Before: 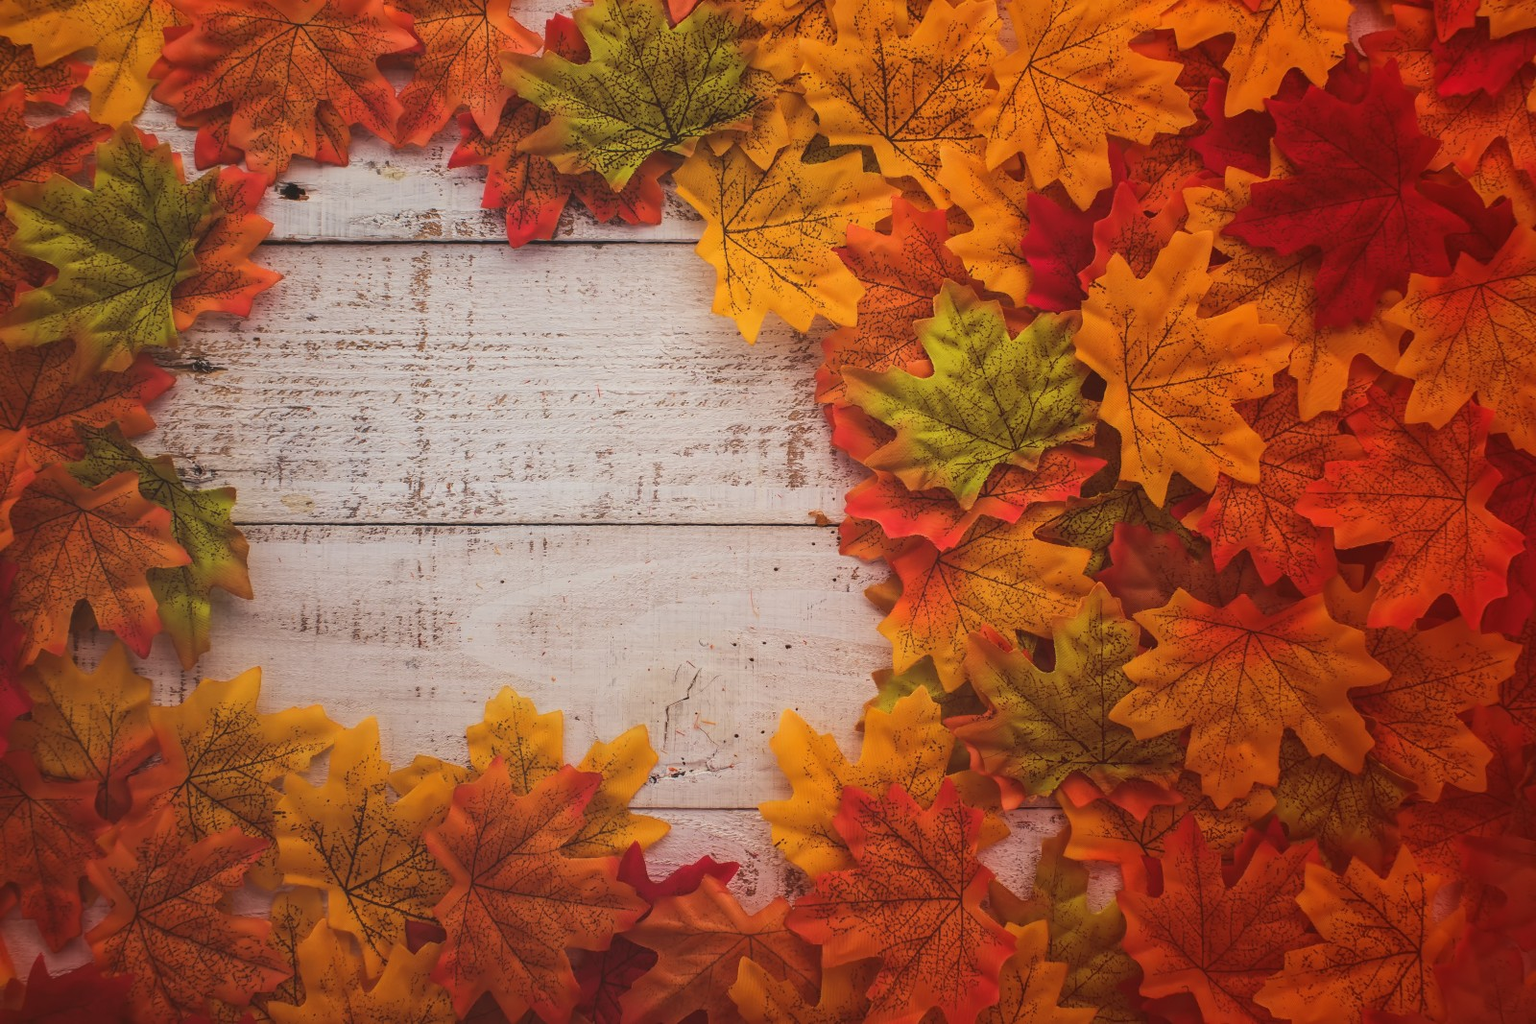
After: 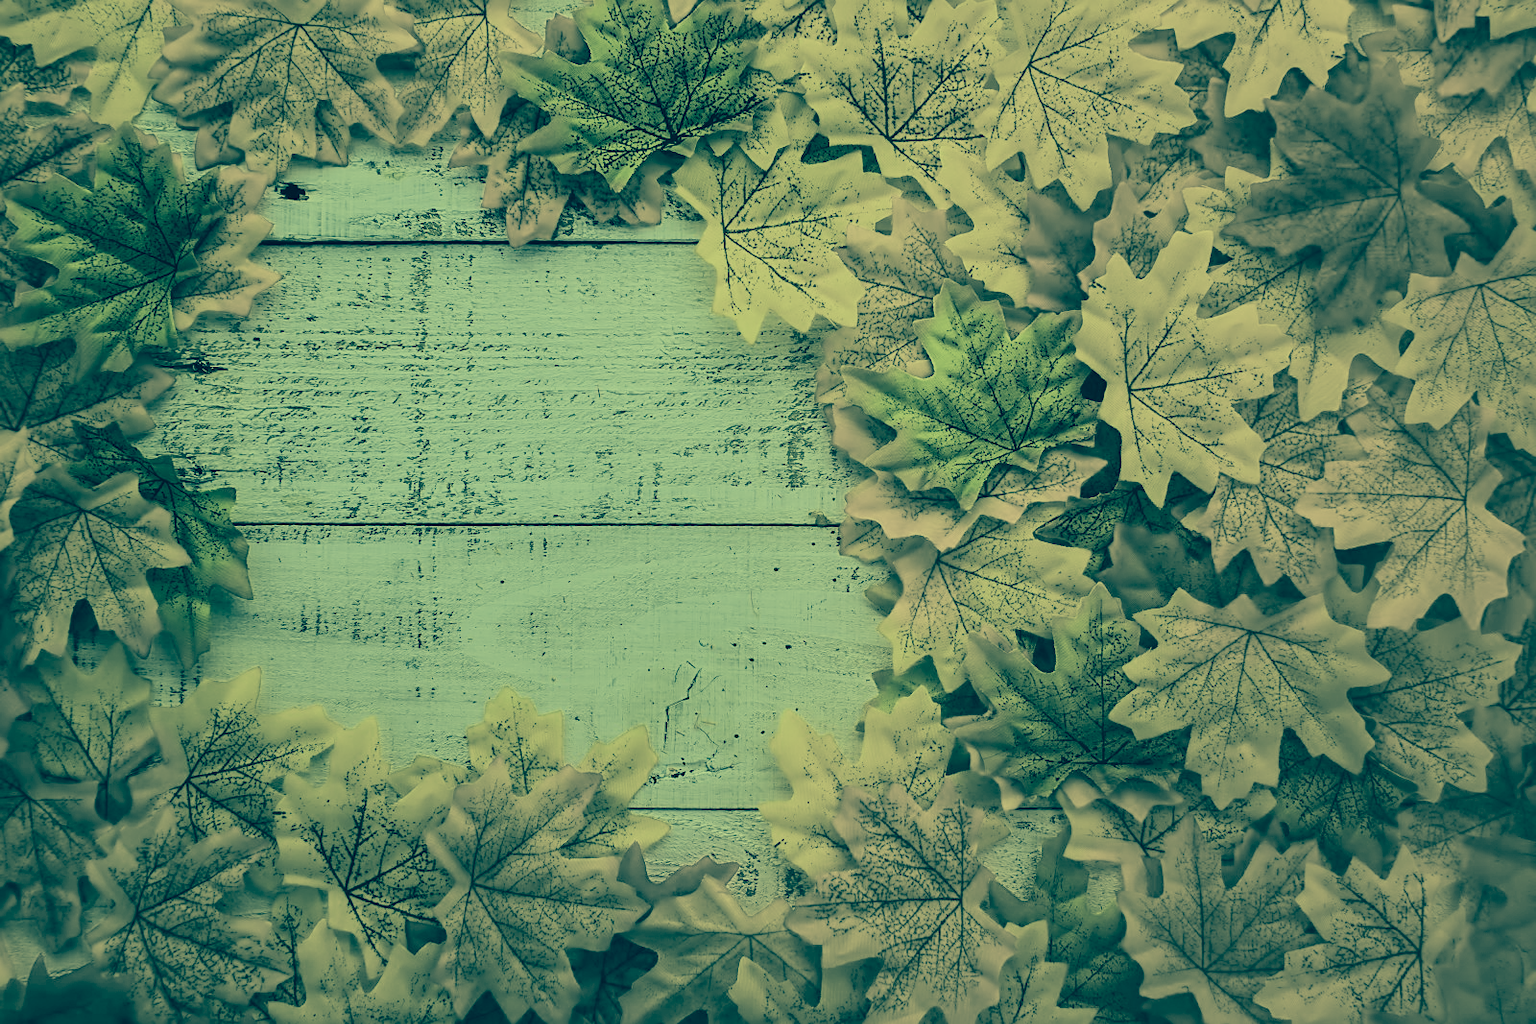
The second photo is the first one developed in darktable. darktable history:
exposure: compensate highlight preservation false
filmic rgb: black relative exposure -5.13 EV, white relative exposure 3.96 EV, threshold 2.97 EV, hardness 2.88, contrast 1.3, highlights saturation mix -30.27%, color science v5 (2021), contrast in shadows safe, contrast in highlights safe, enable highlight reconstruction true
color correction: highlights a* -15.79, highlights b* 40, shadows a* -39.72, shadows b* -26.8
sharpen: amount 0.563
shadows and highlights: soften with gaussian
